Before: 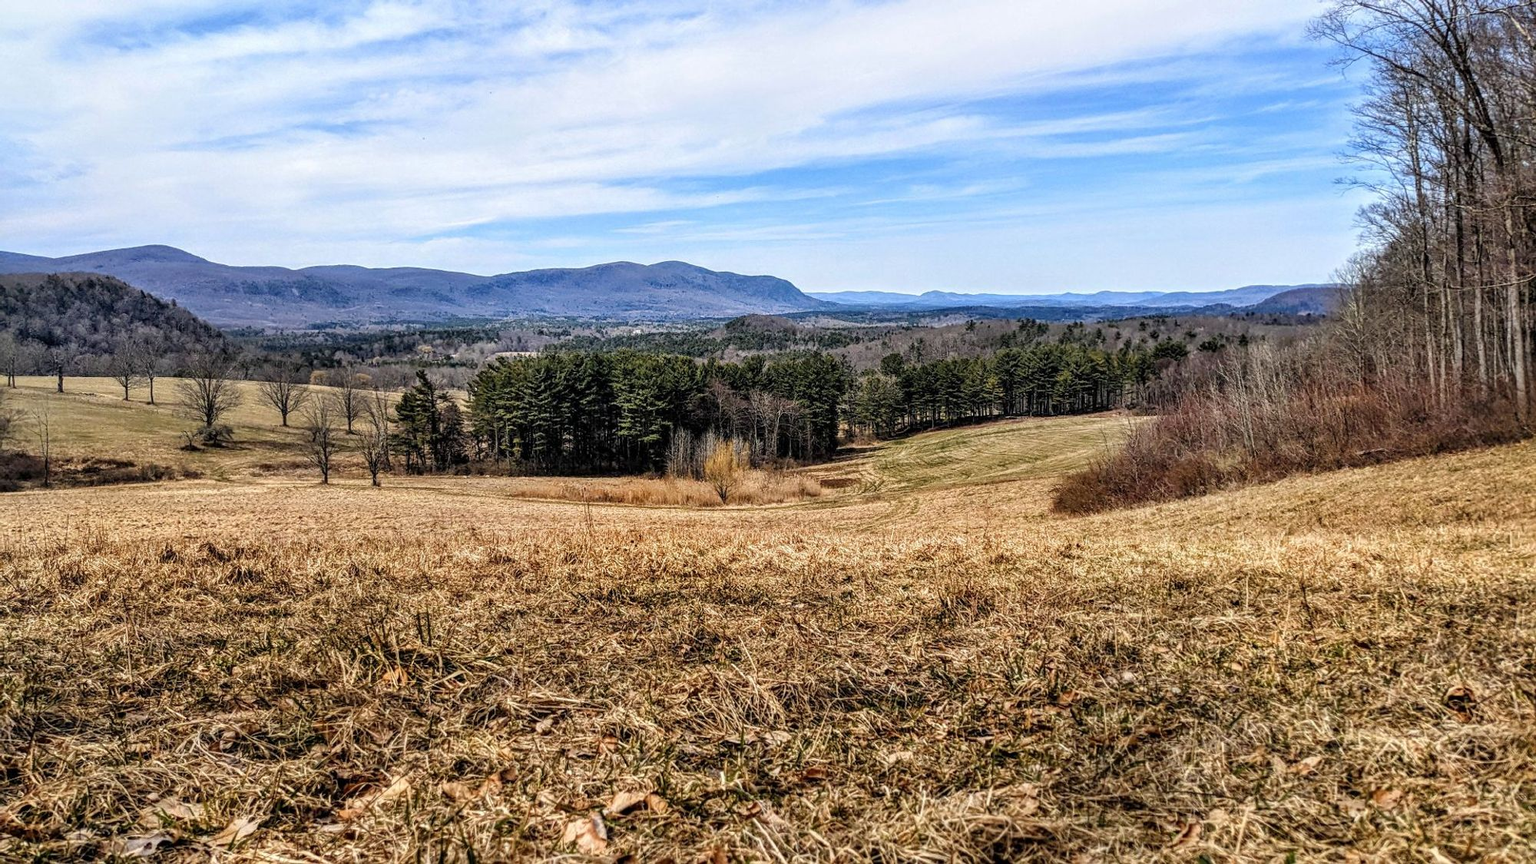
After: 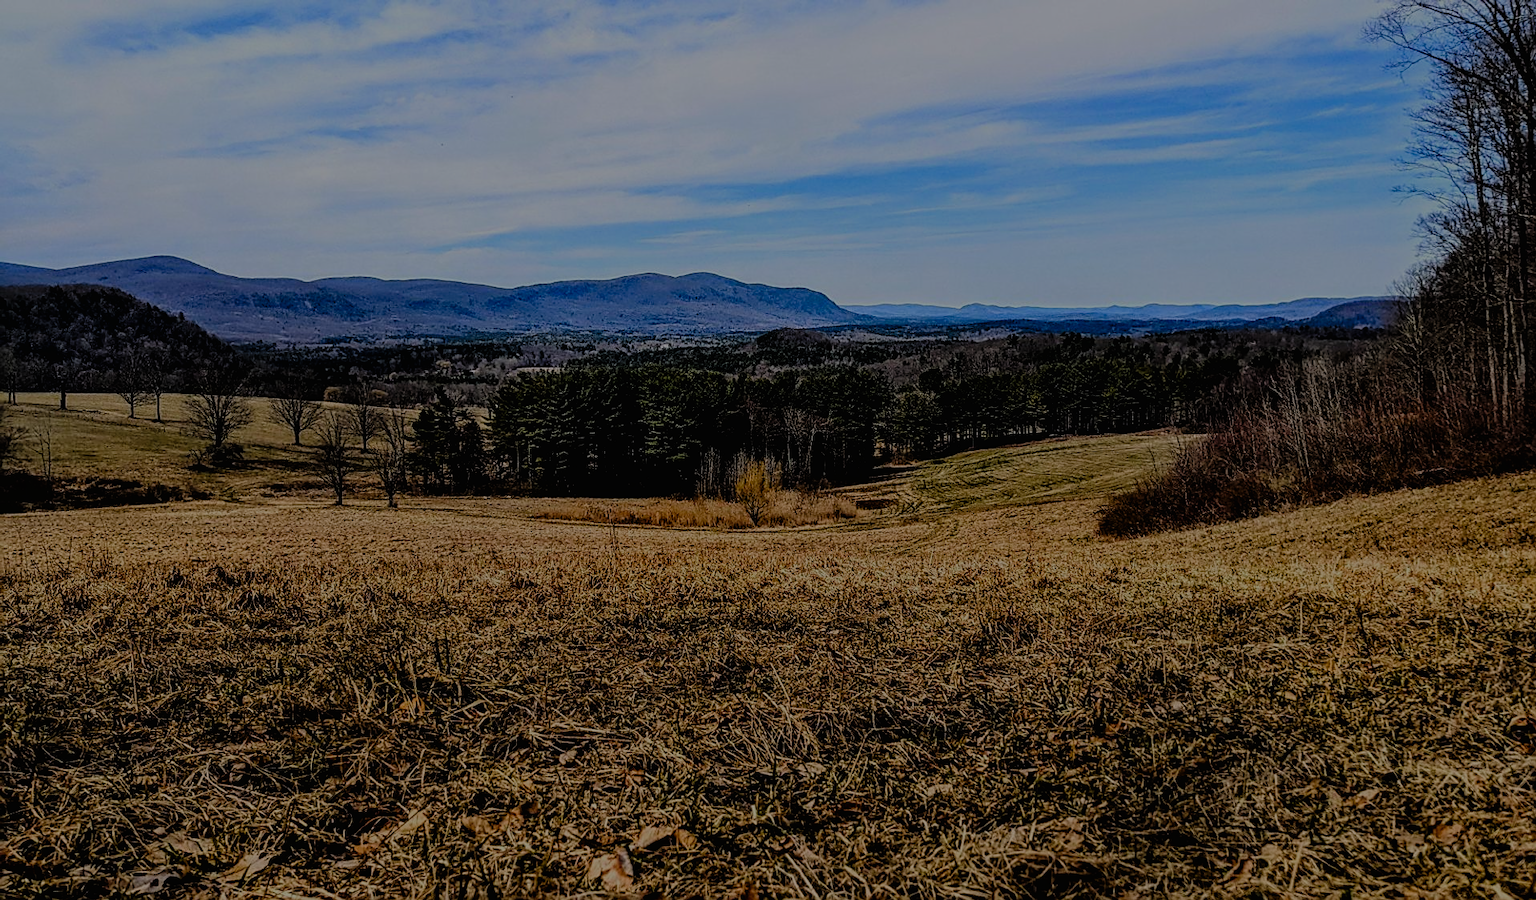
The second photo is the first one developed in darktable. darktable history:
sharpen: on, module defaults
exposure: exposure -2.404 EV, compensate highlight preservation false
filmic rgb: black relative exposure -4.3 EV, white relative exposure 4.56 EV, threshold 5.99 EV, hardness 2.38, contrast 1.057, enable highlight reconstruction true
crop: right 4.148%, bottom 0.039%
color balance rgb: highlights gain › chroma 0.135%, highlights gain › hue 332.87°, perceptual saturation grading › global saturation 20%, perceptual saturation grading › highlights -49.657%, perceptual saturation grading › shadows 24.988%
contrast equalizer: octaves 7, y [[0.6 ×6], [0.55 ×6], [0 ×6], [0 ×6], [0 ×6]], mix -0.217
levels: levels [0, 0.43, 0.984]
